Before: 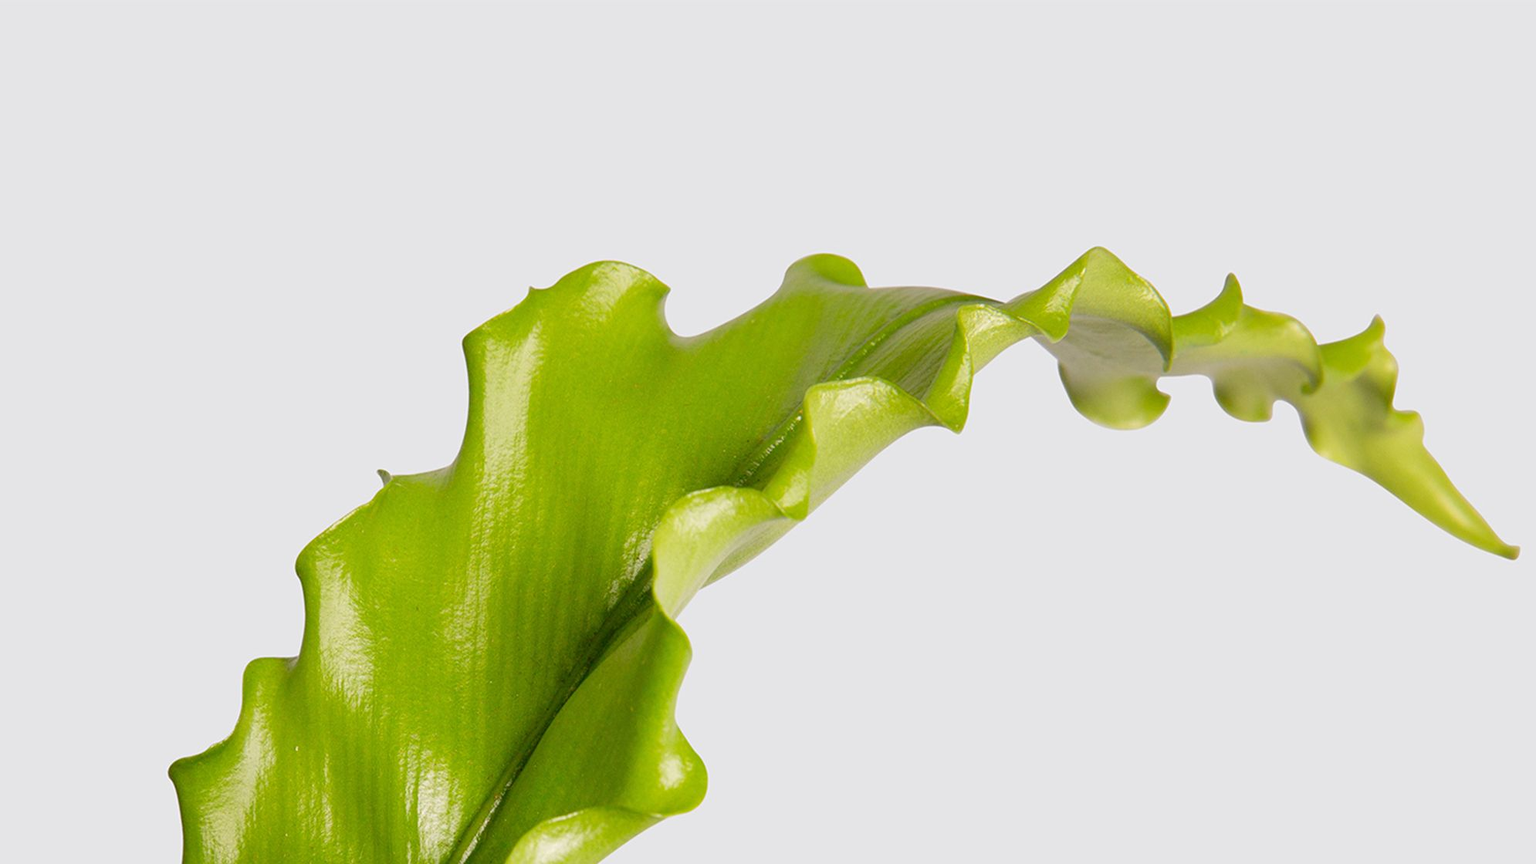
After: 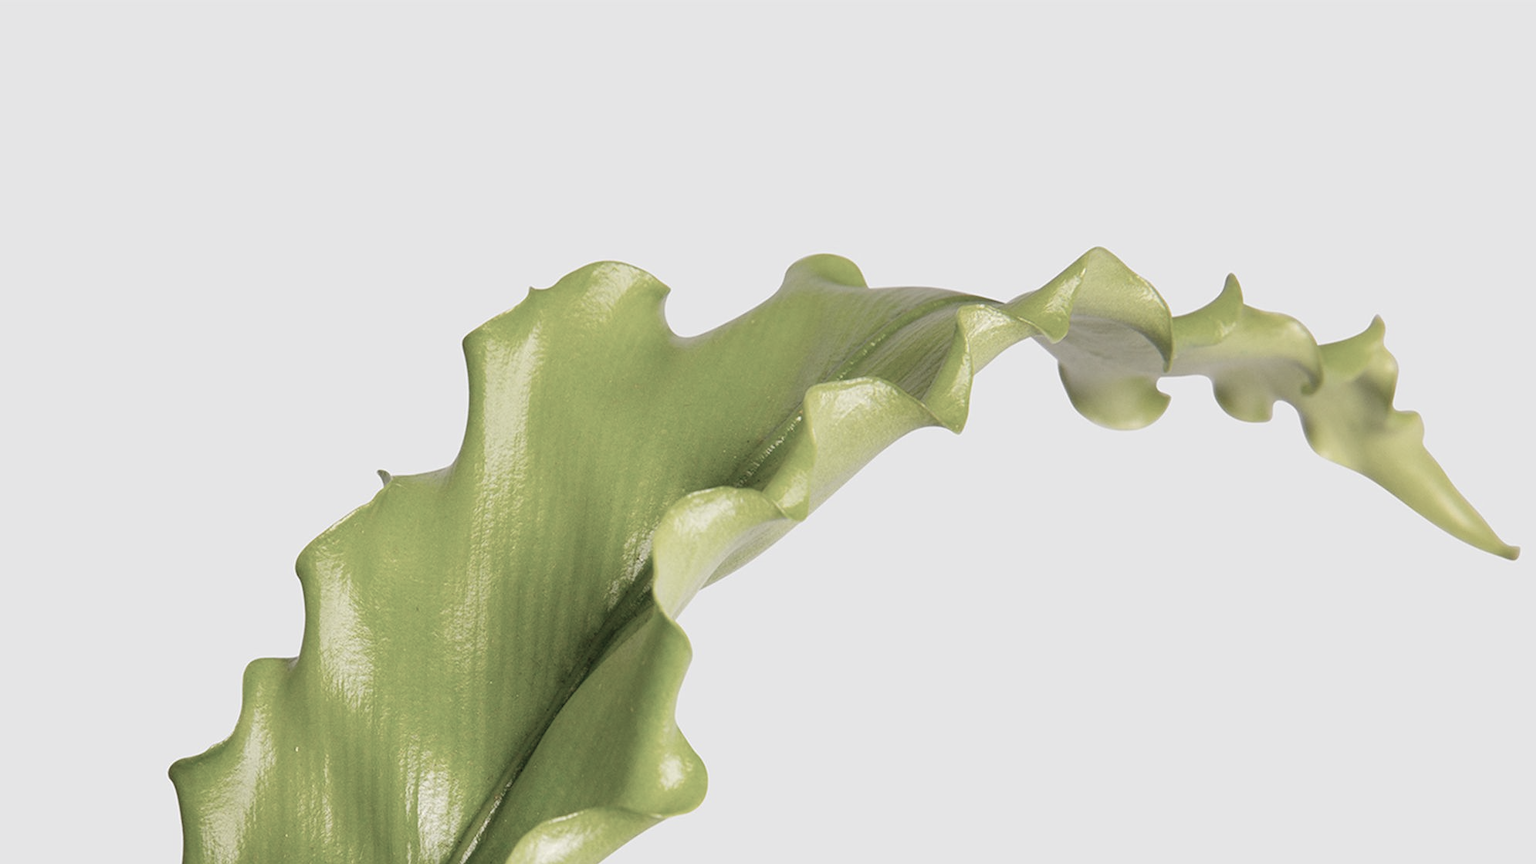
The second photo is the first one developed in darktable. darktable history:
color correction: highlights b* -0.036, saturation 0.475
